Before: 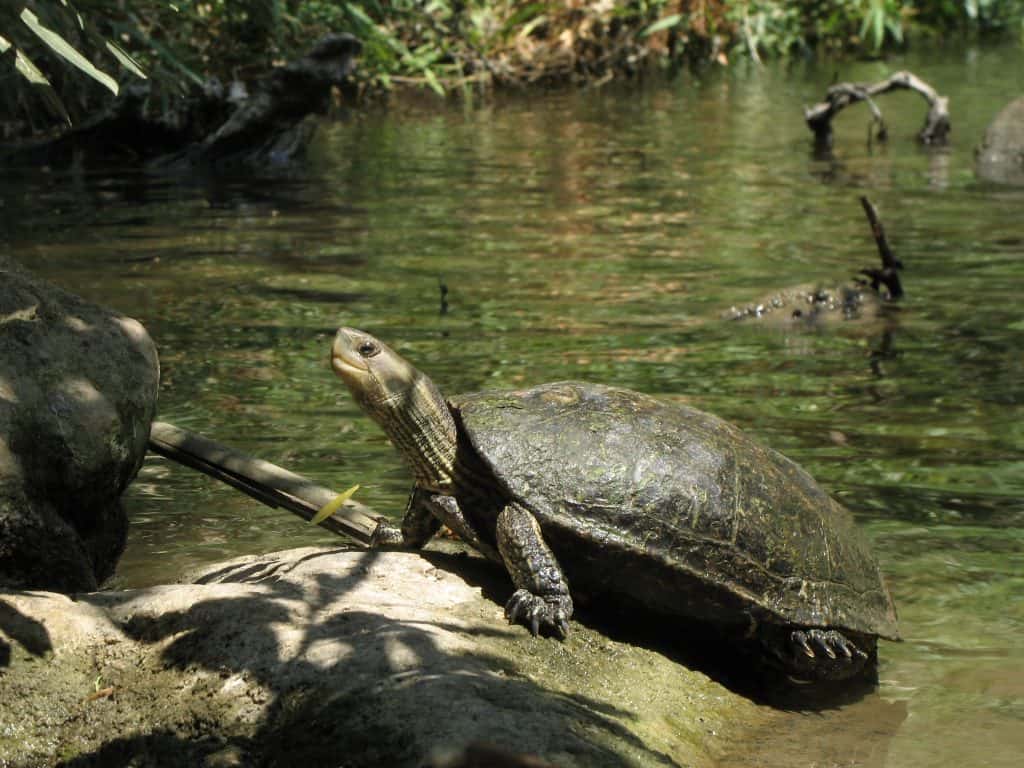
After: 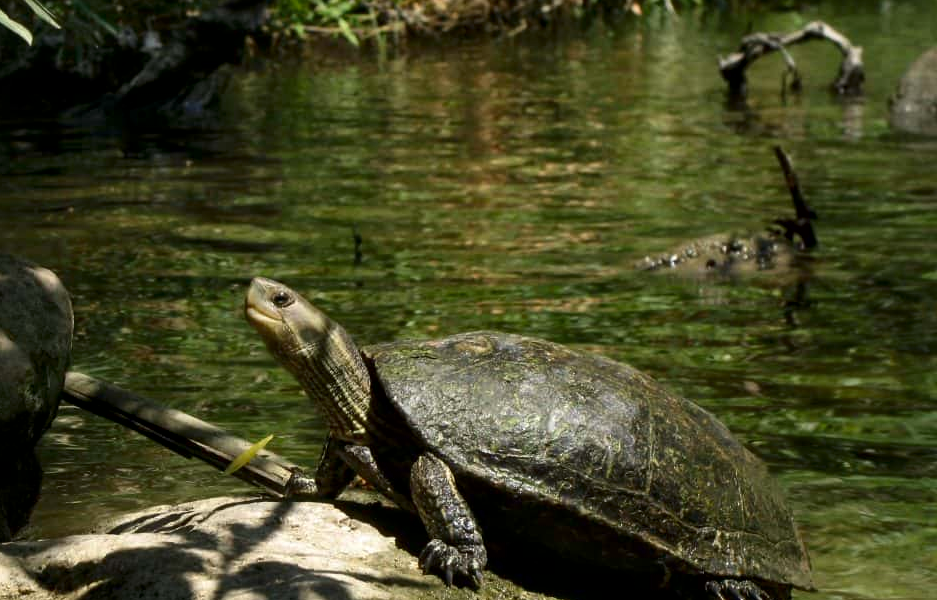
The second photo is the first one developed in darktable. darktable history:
contrast brightness saturation: contrast 0.068, brightness -0.148, saturation 0.113
local contrast: mode bilateral grid, contrast 20, coarseness 51, detail 119%, midtone range 0.2
crop: left 8.405%, top 6.55%, bottom 15.308%
